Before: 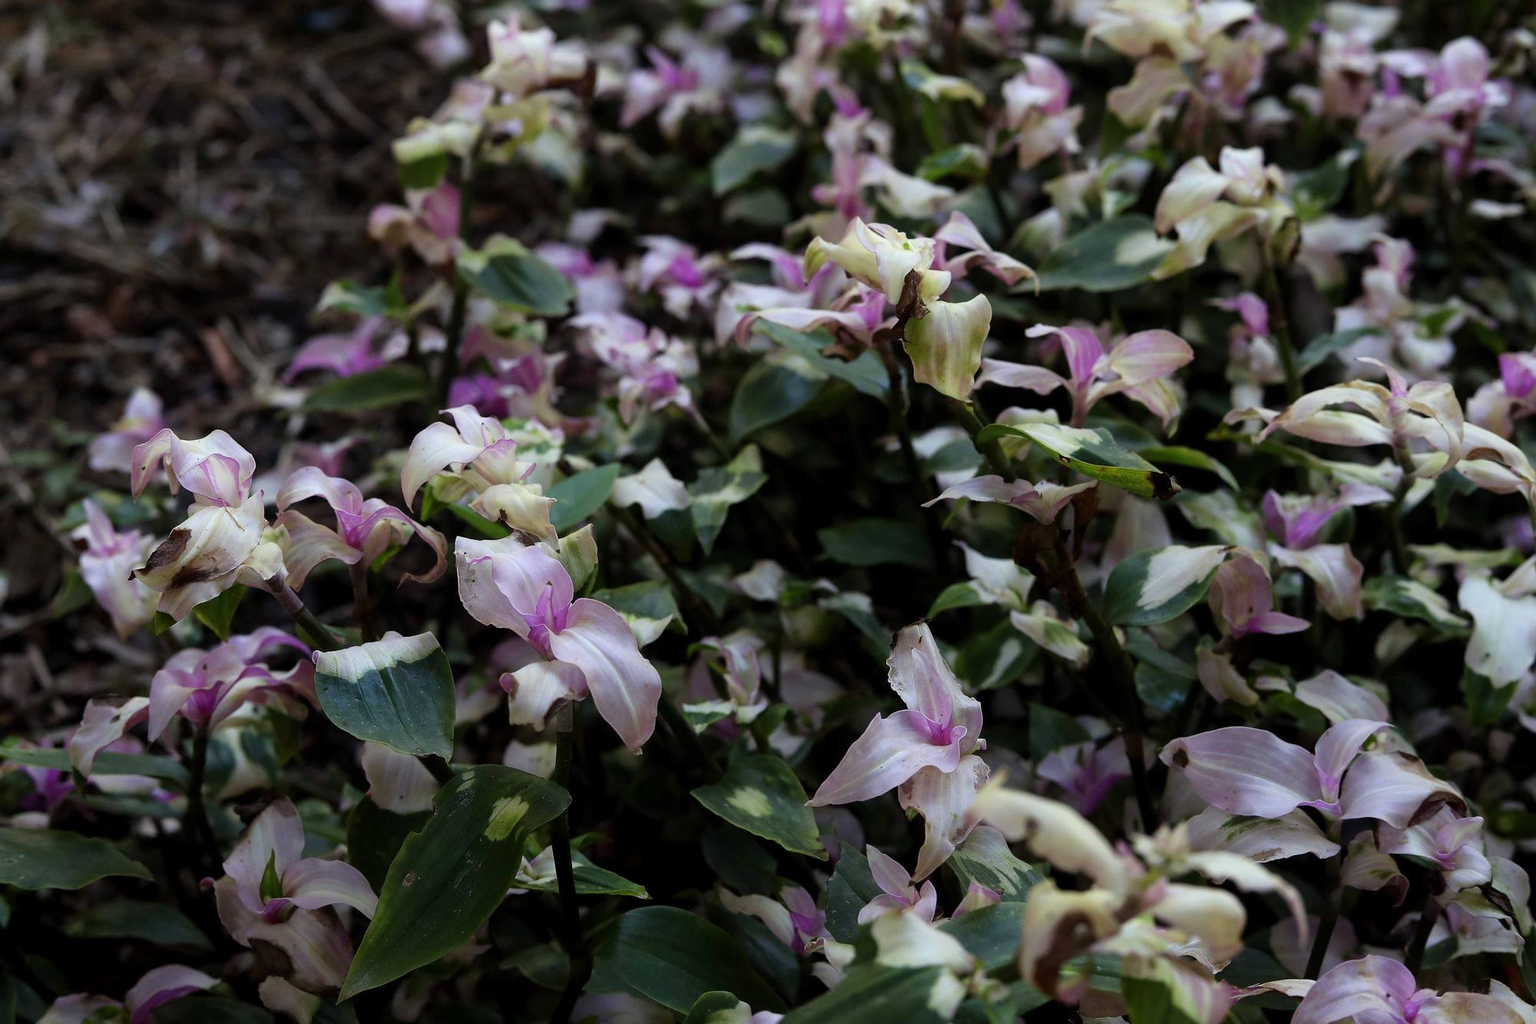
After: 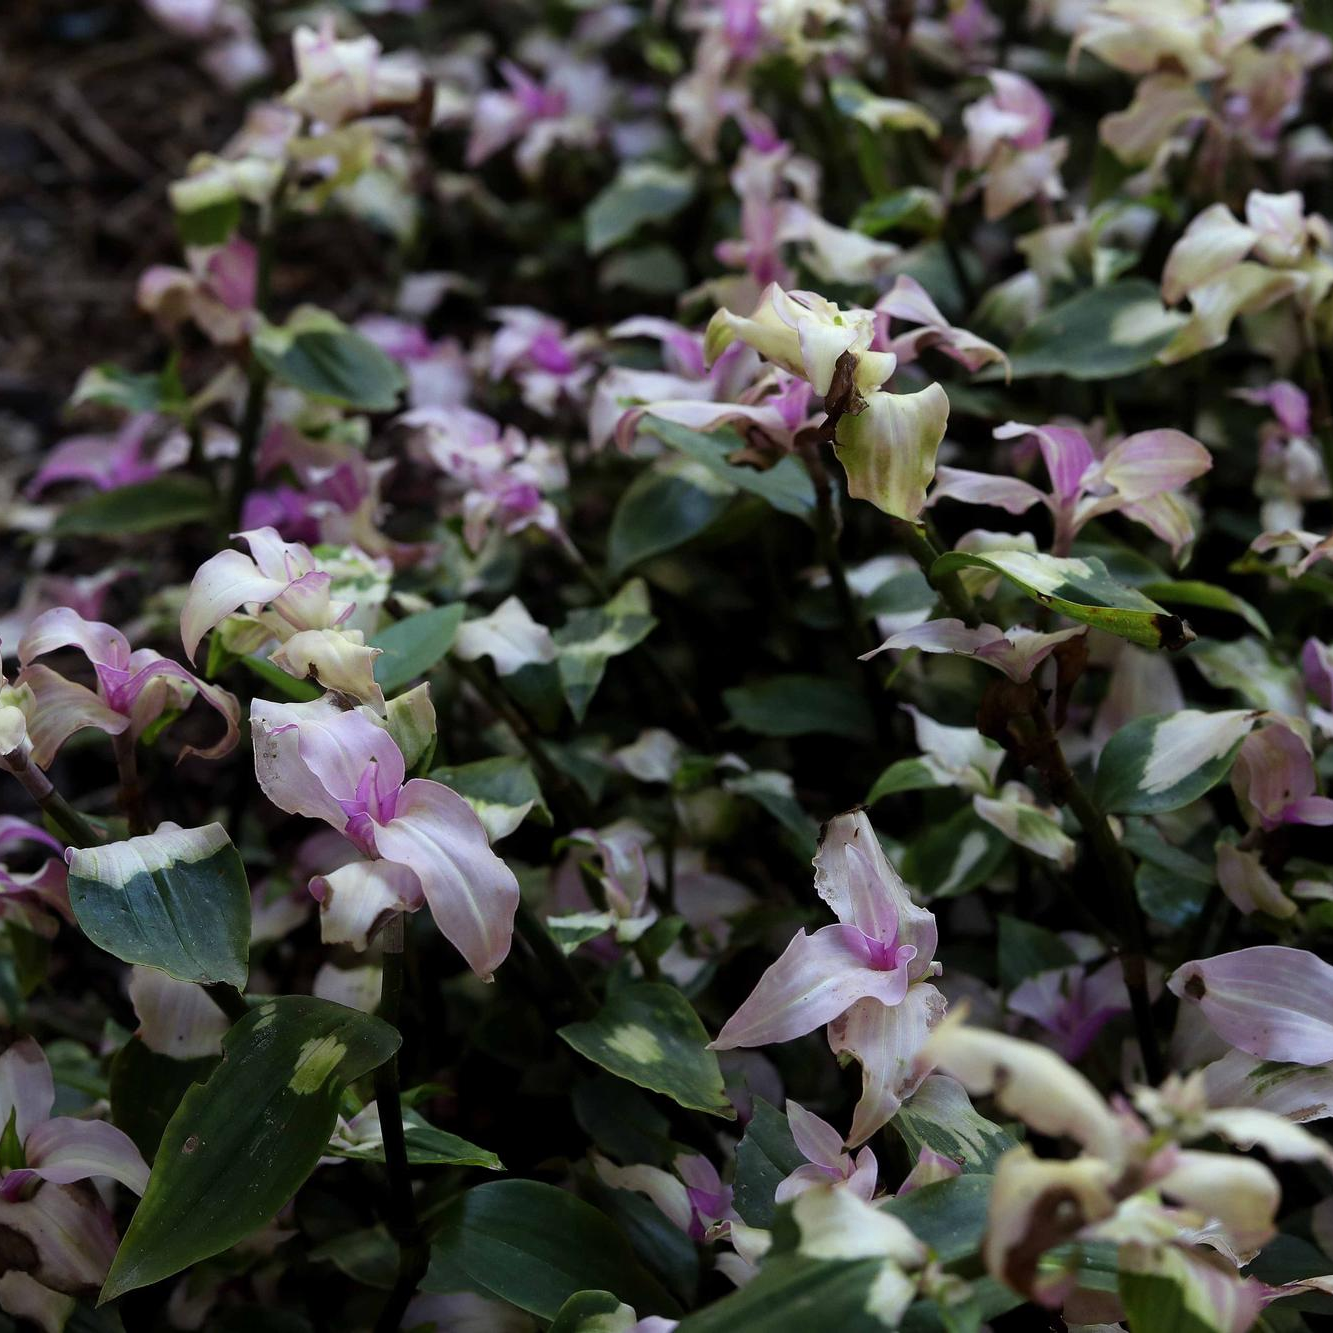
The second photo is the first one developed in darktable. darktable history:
crop: left 17.101%, right 16.224%
color zones: curves: ch0 [(0.25, 0.5) (0.463, 0.627) (0.484, 0.637) (0.75, 0.5)]
